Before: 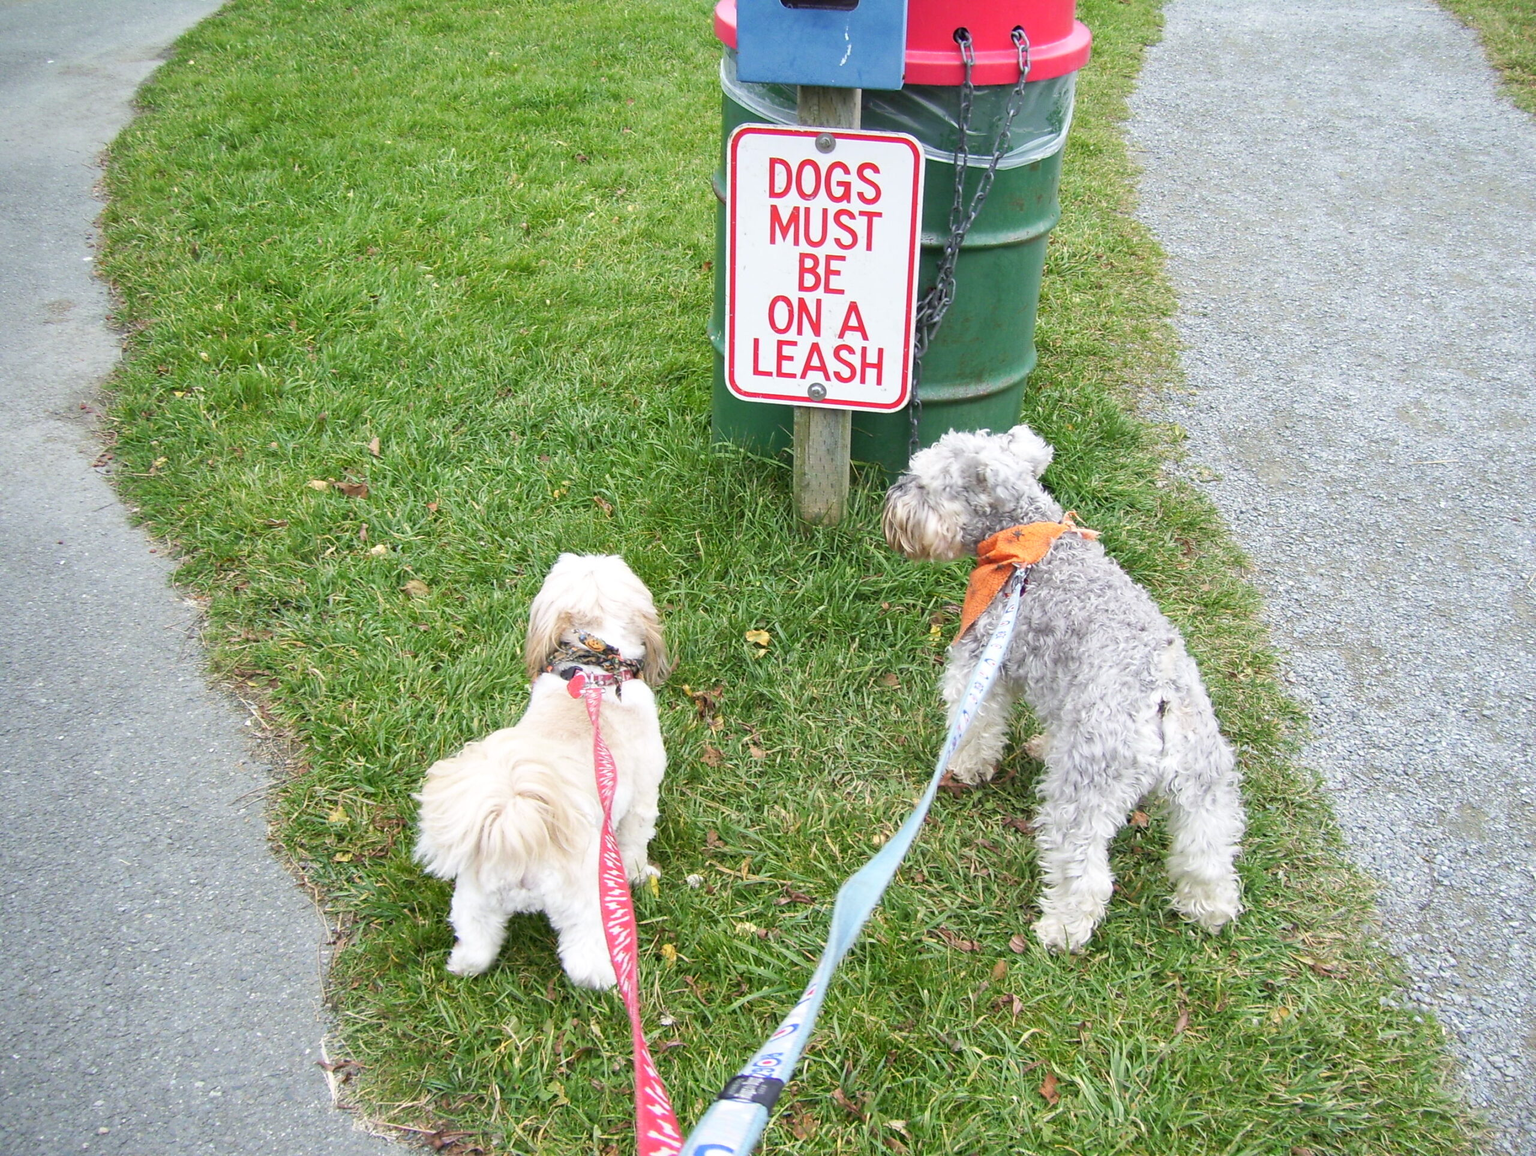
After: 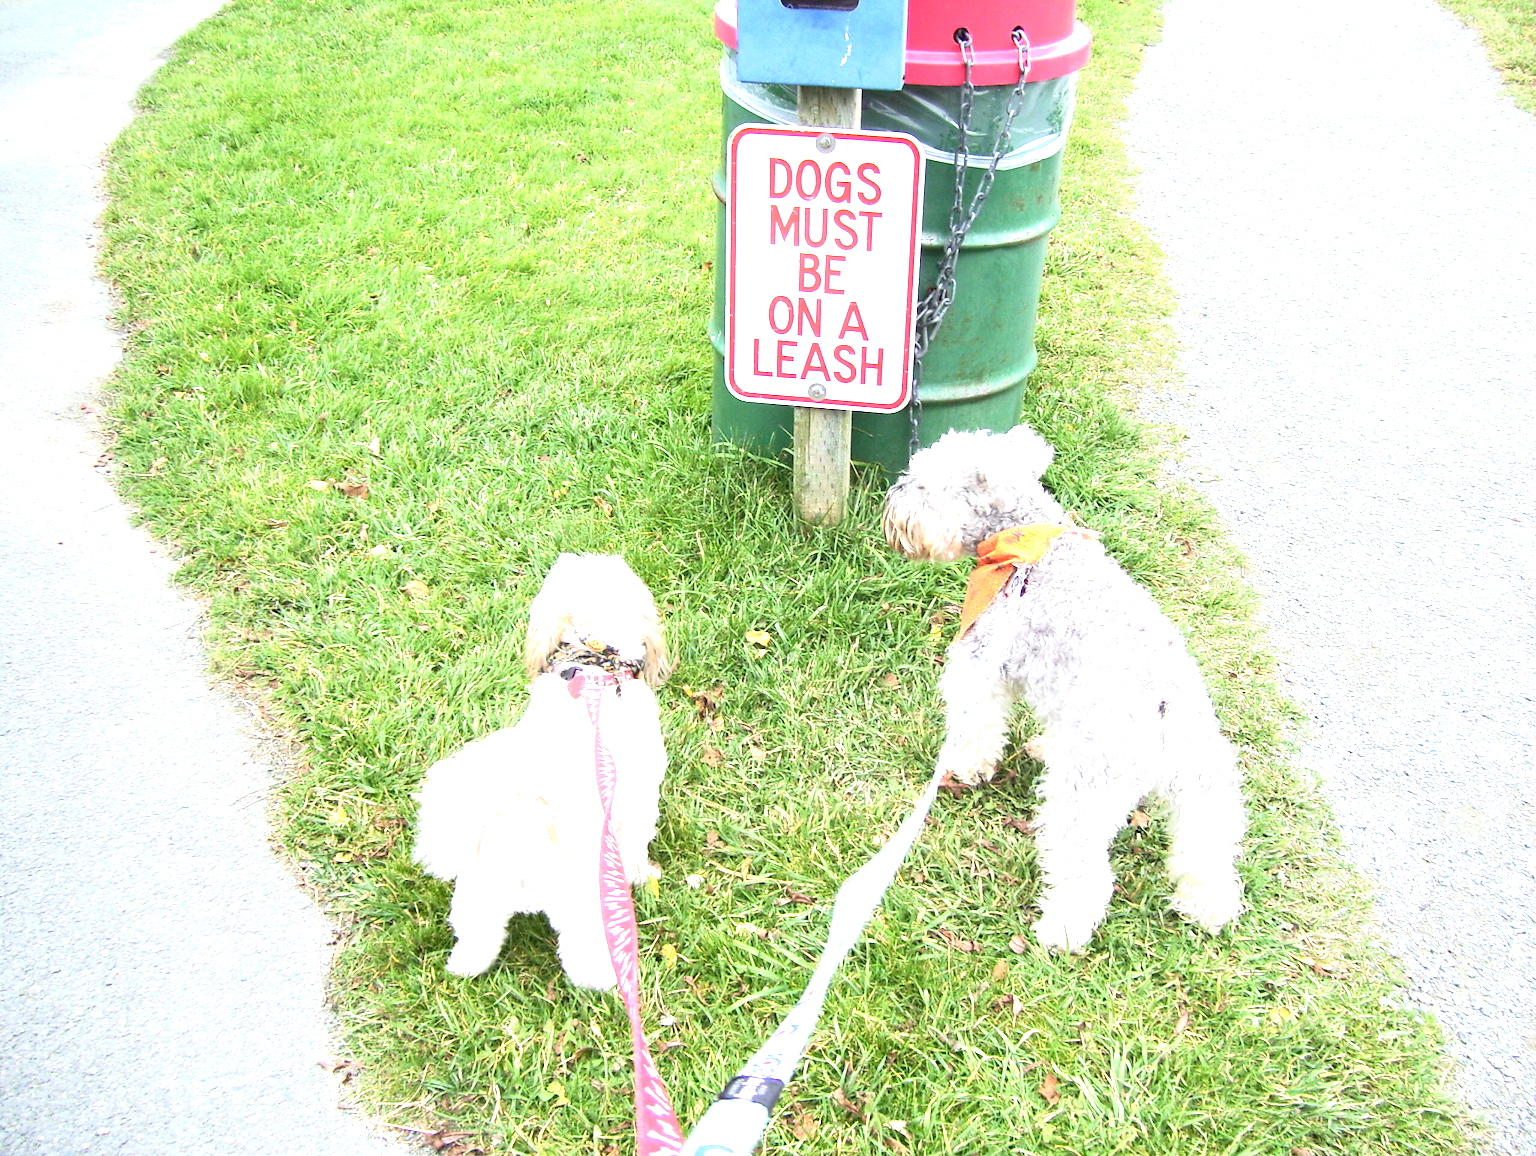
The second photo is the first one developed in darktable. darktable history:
exposure: exposure 1.241 EV, compensate highlight preservation false
shadows and highlights: shadows 0.077, highlights 40.32
